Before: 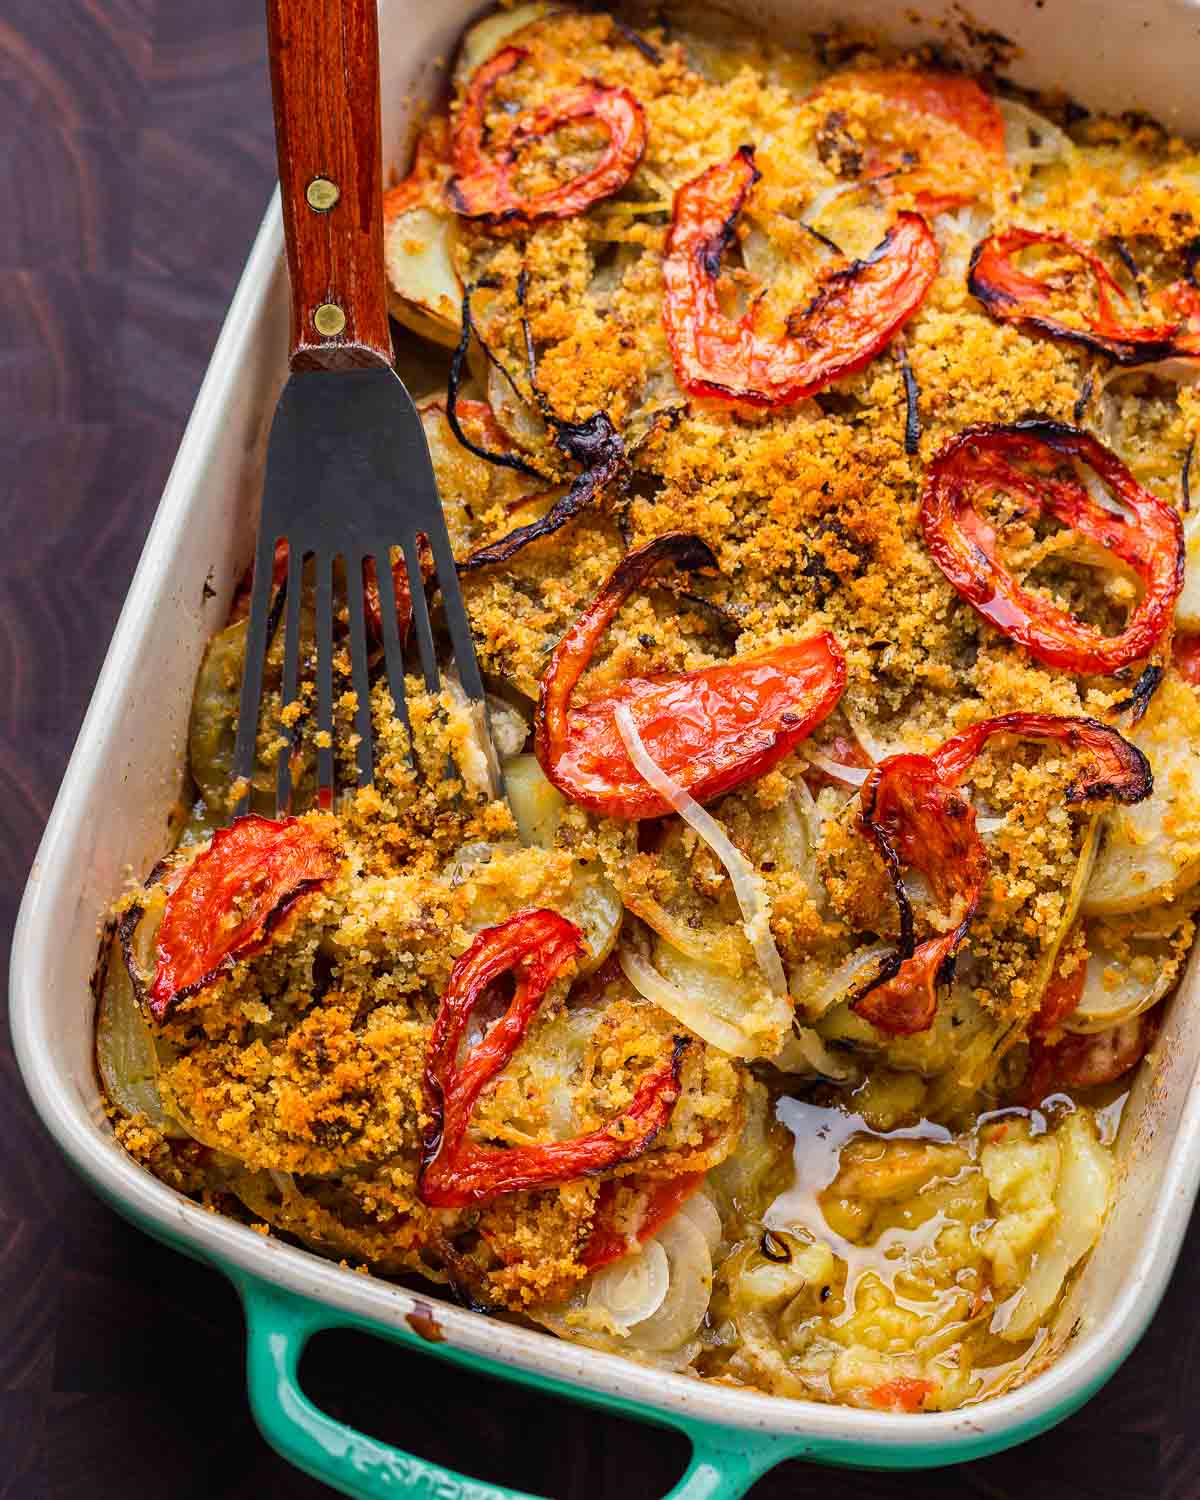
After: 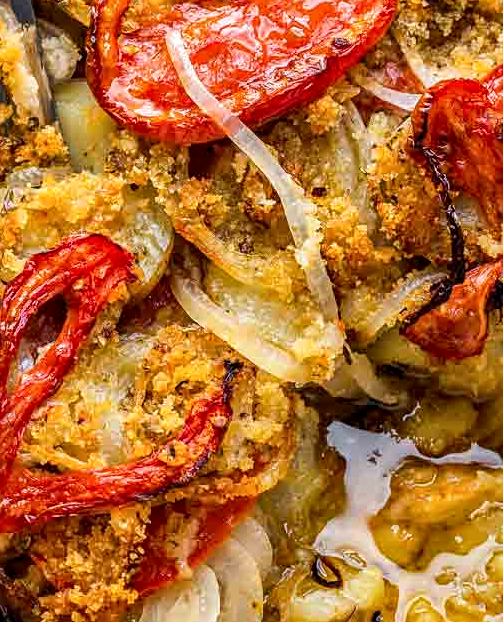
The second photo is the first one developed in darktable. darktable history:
local contrast: detail 130%
sharpen: amount 0.204
crop: left 37.438%, top 45.024%, right 20.642%, bottom 13.486%
